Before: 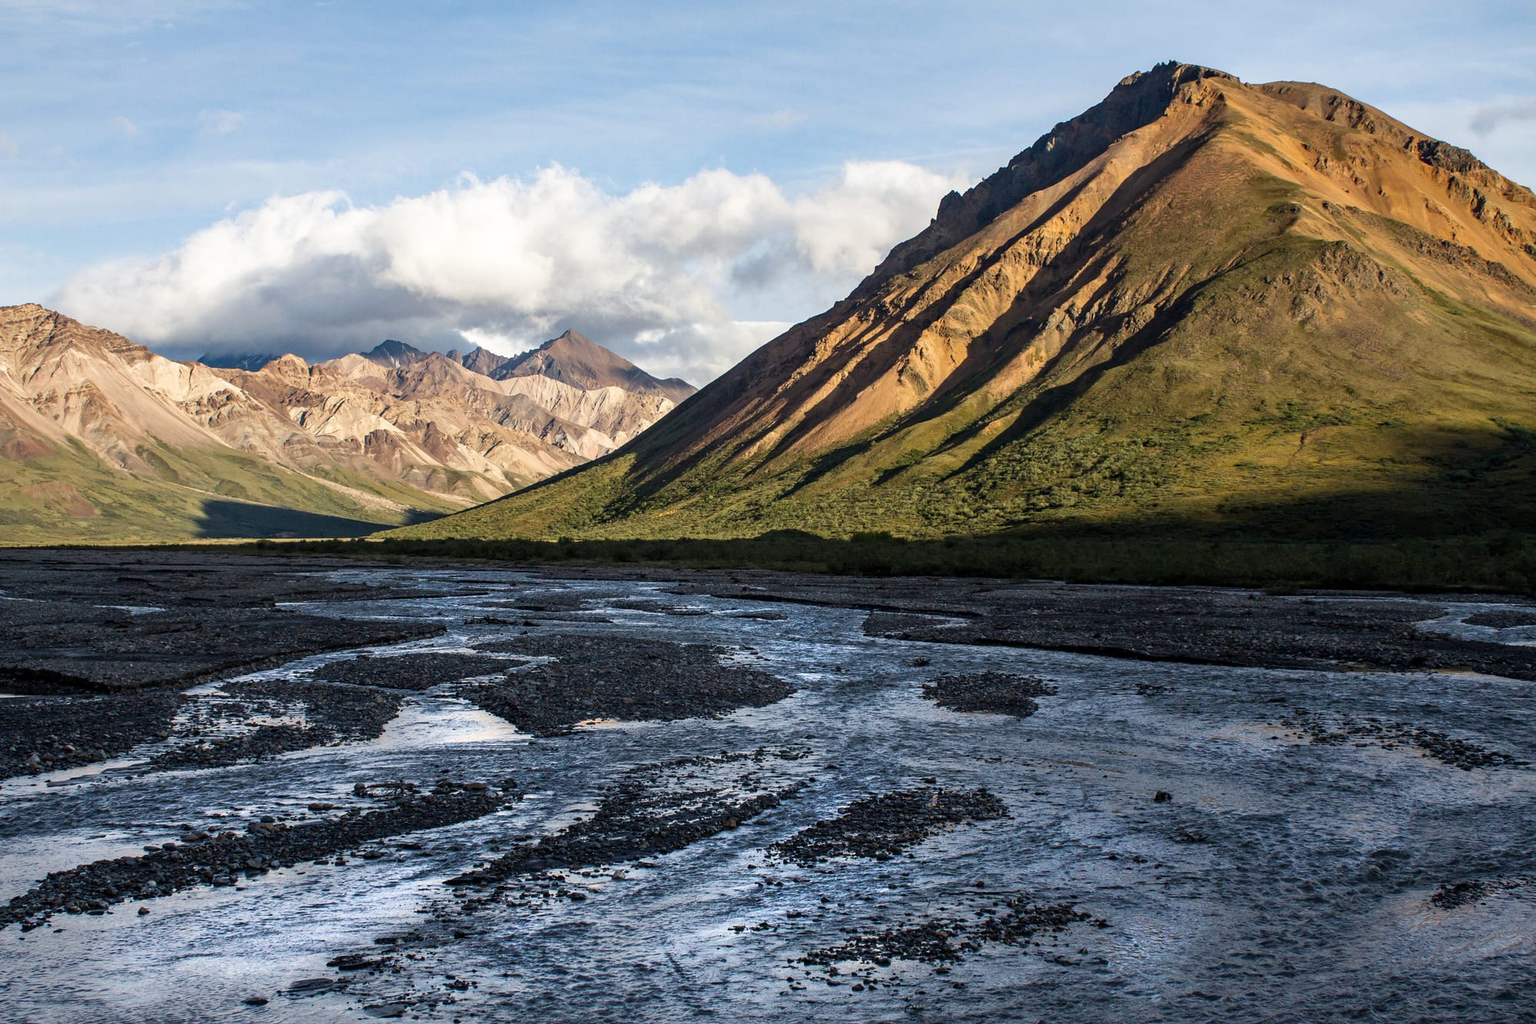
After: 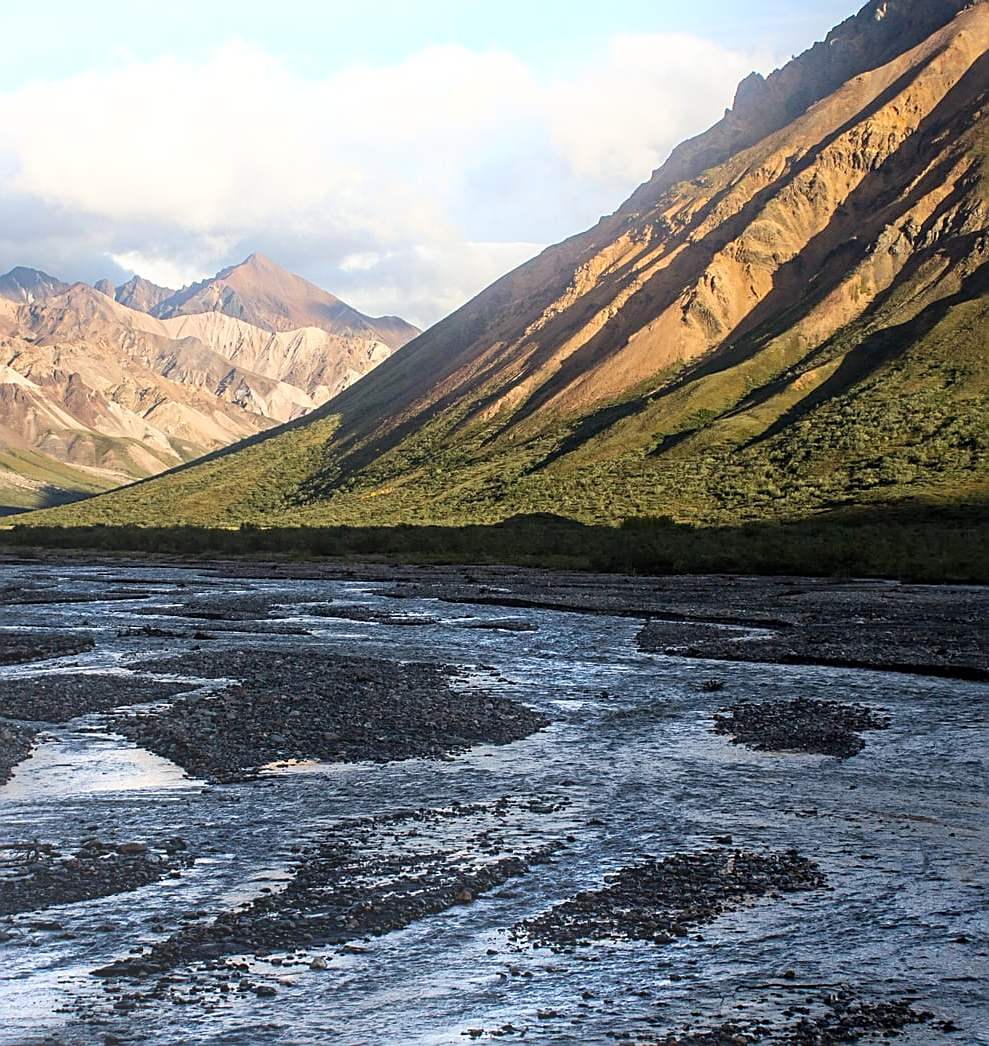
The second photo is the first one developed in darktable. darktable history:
bloom: on, module defaults
sharpen: amount 0.575
crop and rotate: angle 0.02°, left 24.353%, top 13.219%, right 26.156%, bottom 8.224%
